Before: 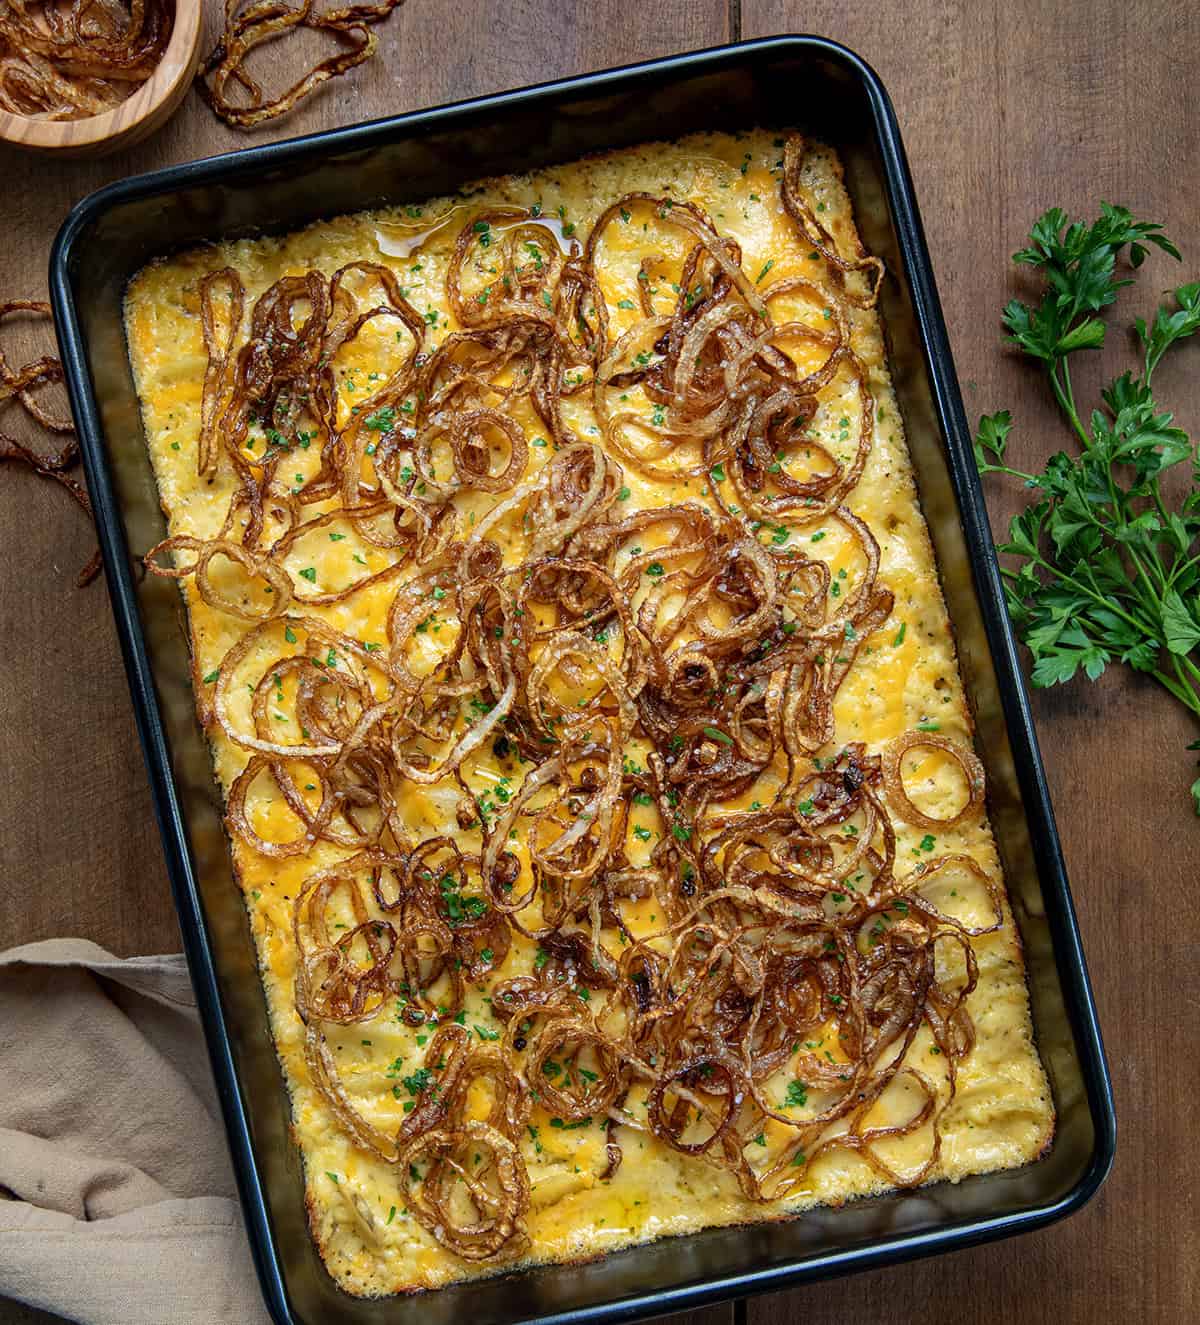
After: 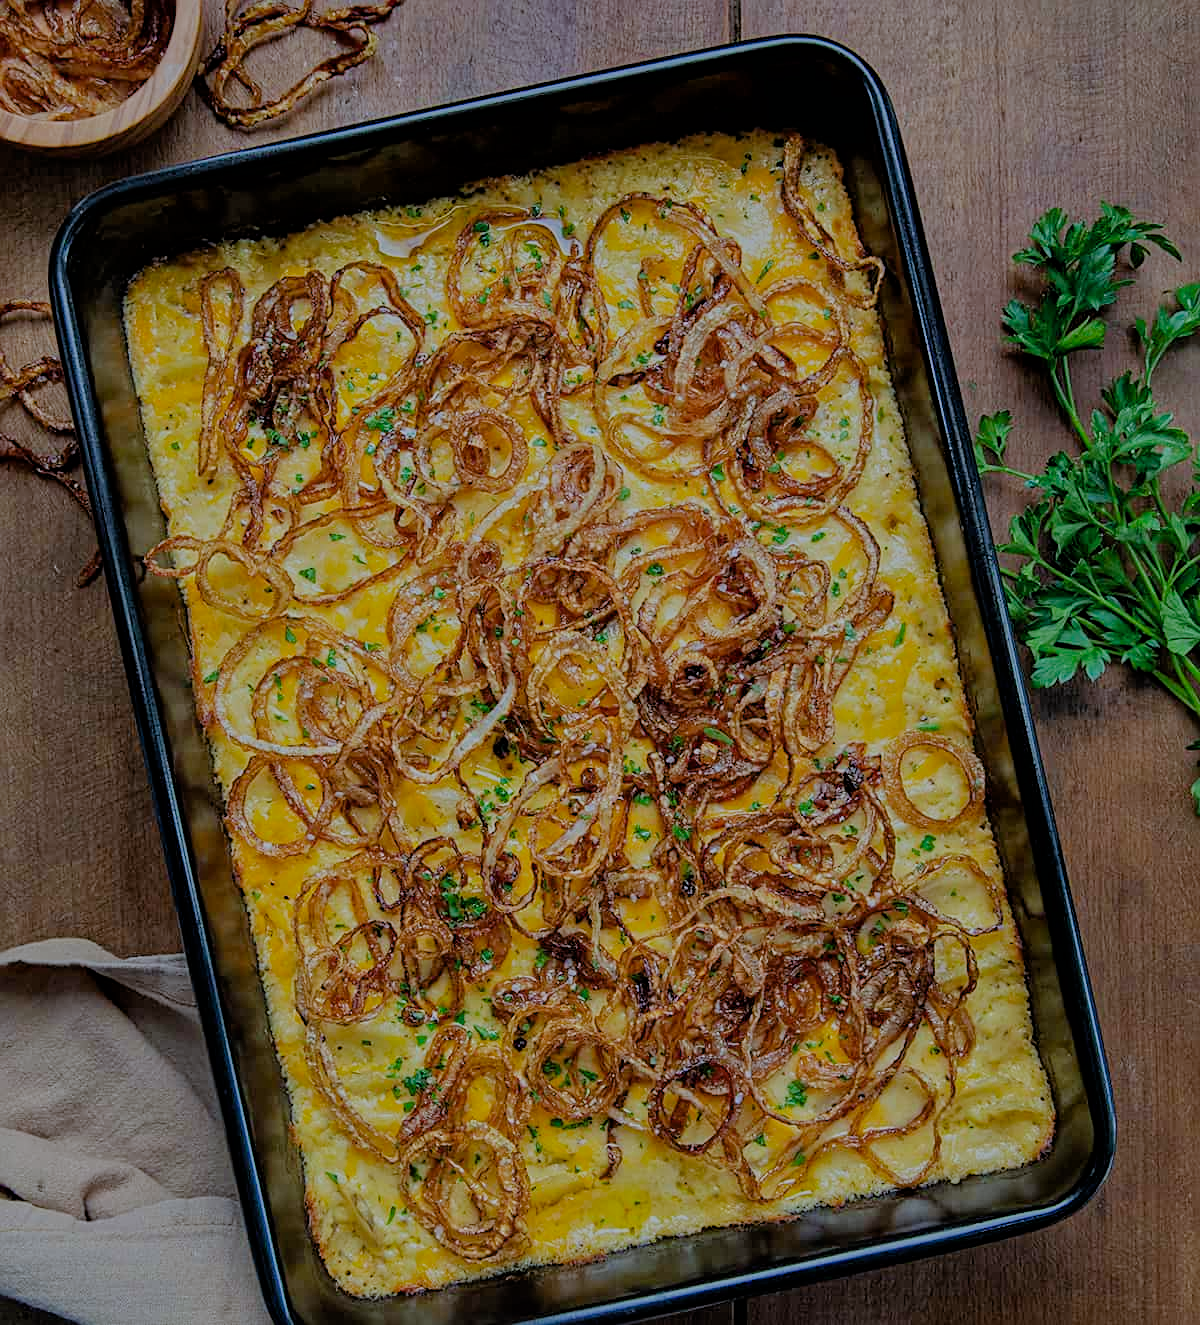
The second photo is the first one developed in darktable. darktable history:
sharpen: radius 2.167, amount 0.381, threshold 0
white balance: red 0.931, blue 1.11
filmic rgb: black relative exposure -6.59 EV, white relative exposure 4.71 EV, hardness 3.13, contrast 0.805
tone equalizer: -8 EV -0.002 EV, -7 EV 0.005 EV, -6 EV -0.008 EV, -5 EV 0.007 EV, -4 EV -0.042 EV, -3 EV -0.233 EV, -2 EV -0.662 EV, -1 EV -0.983 EV, +0 EV -0.969 EV, smoothing diameter 2%, edges refinement/feathering 20, mask exposure compensation -1.57 EV, filter diffusion 5
